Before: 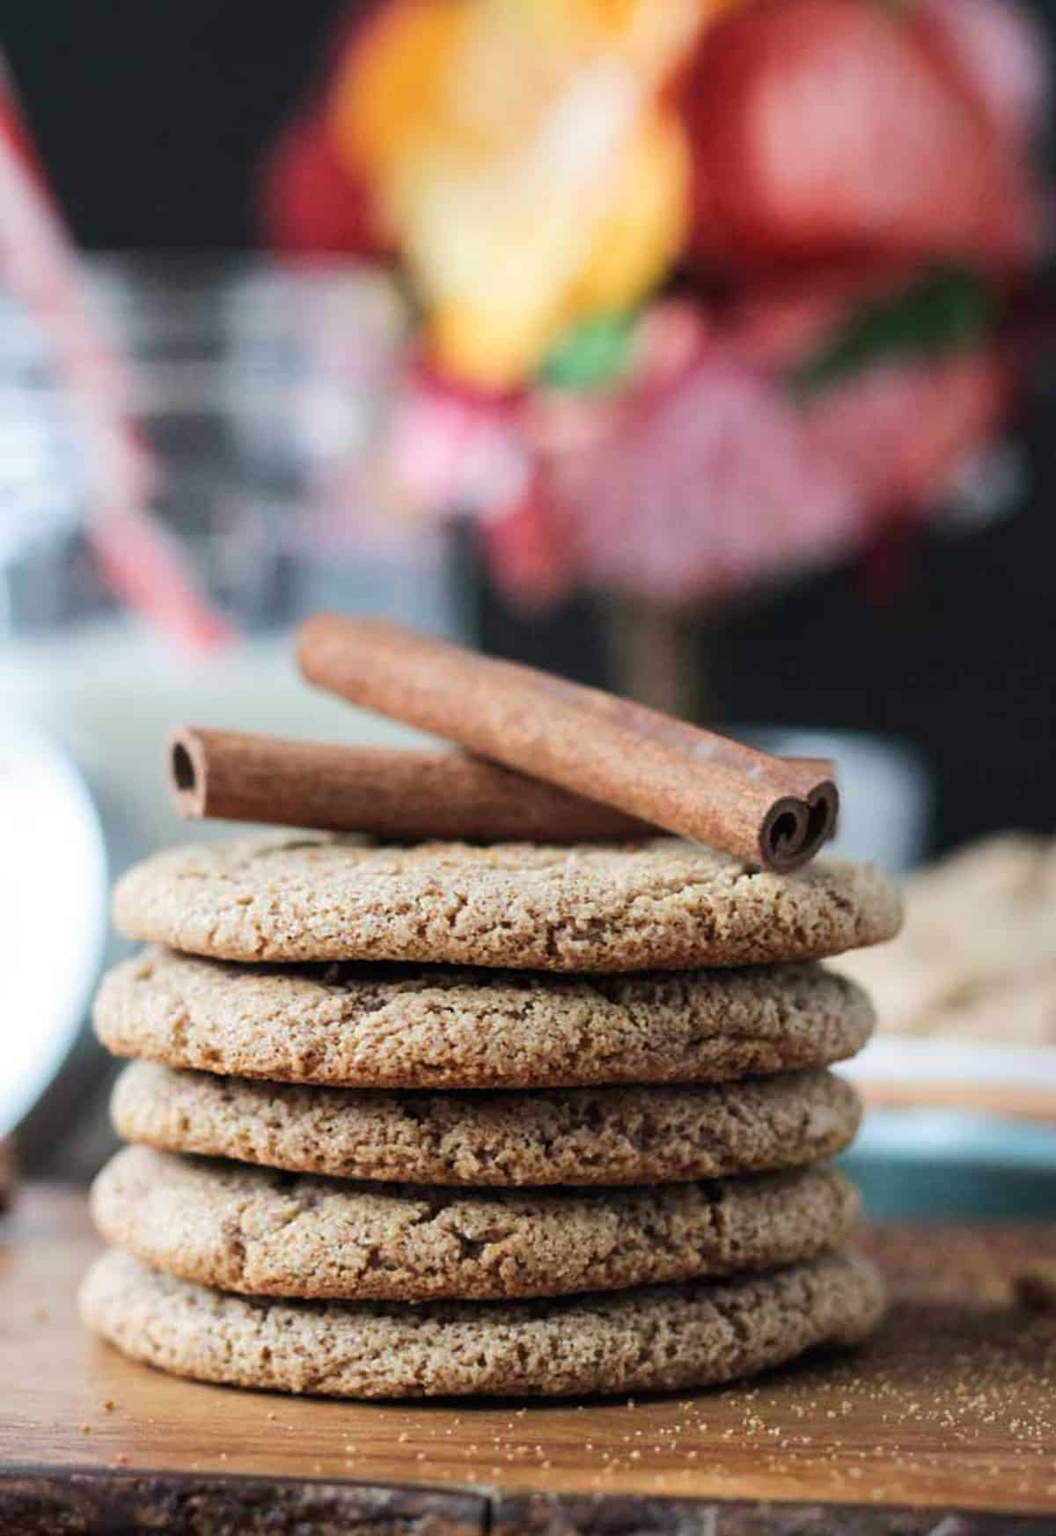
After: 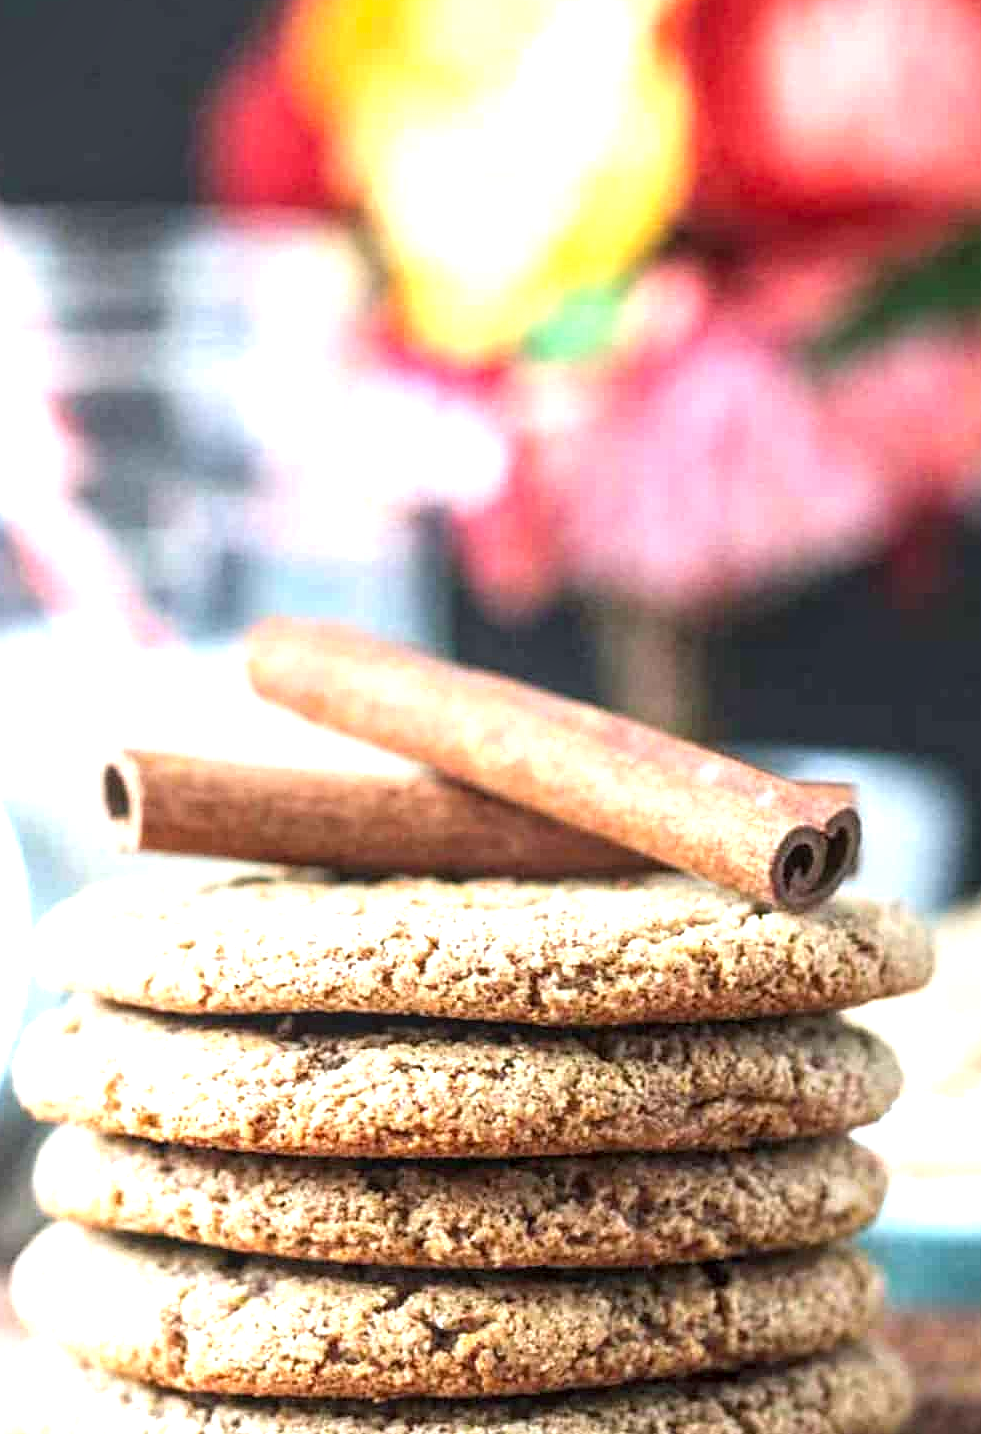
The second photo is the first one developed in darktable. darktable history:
crop and rotate: left 7.69%, top 4.581%, right 10.517%, bottom 13.223%
local contrast: on, module defaults
exposure: exposure 1.246 EV, compensate highlight preservation false
sharpen: radius 0.998
color correction: highlights b* 0.036, saturation 1.11
